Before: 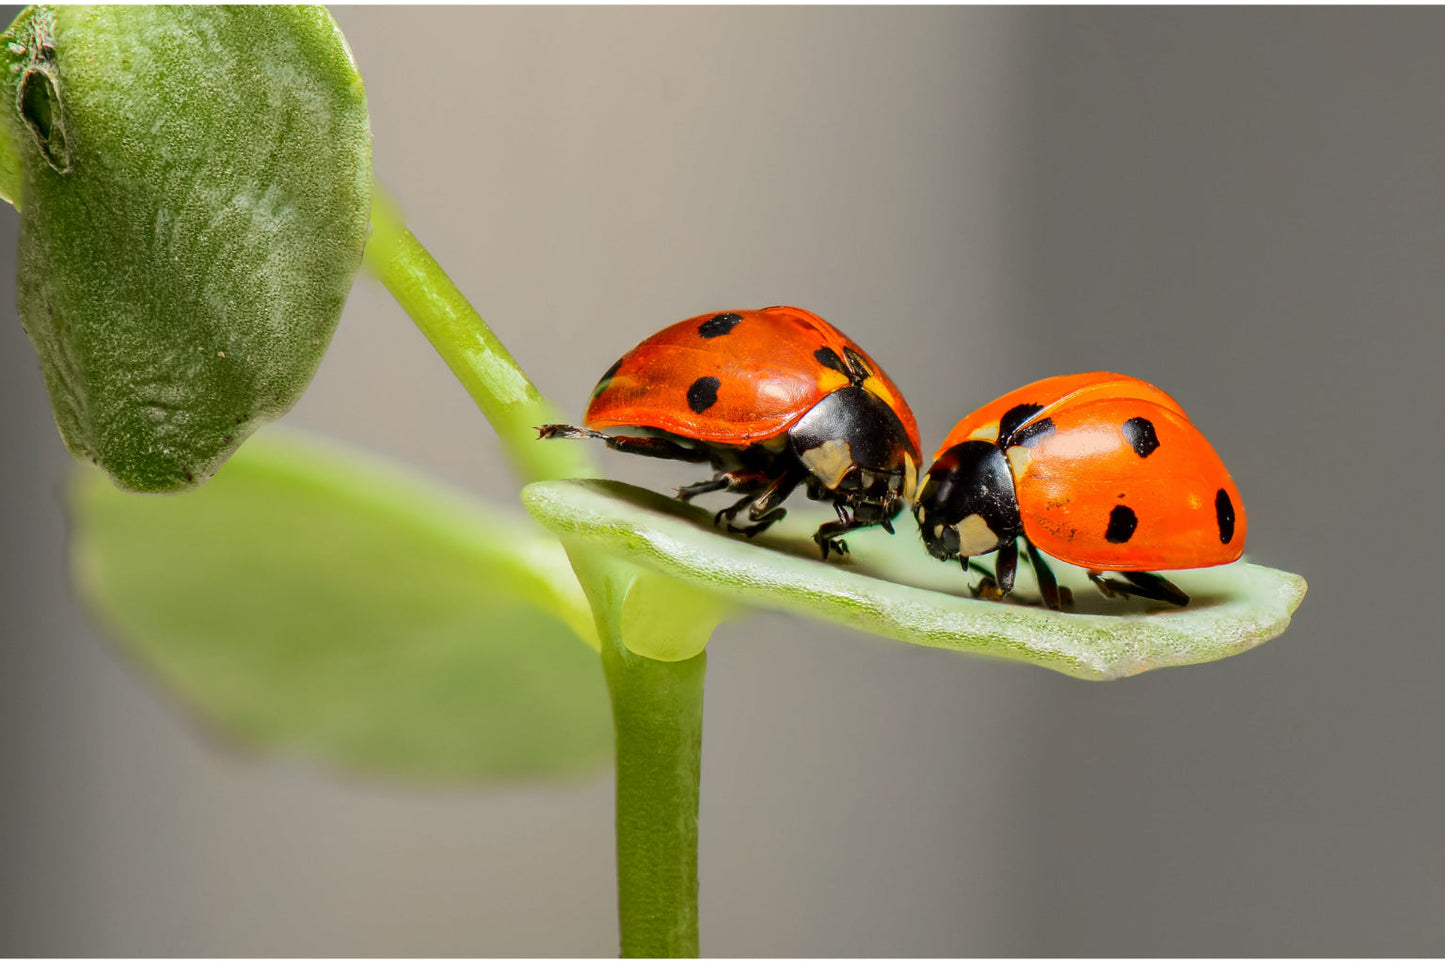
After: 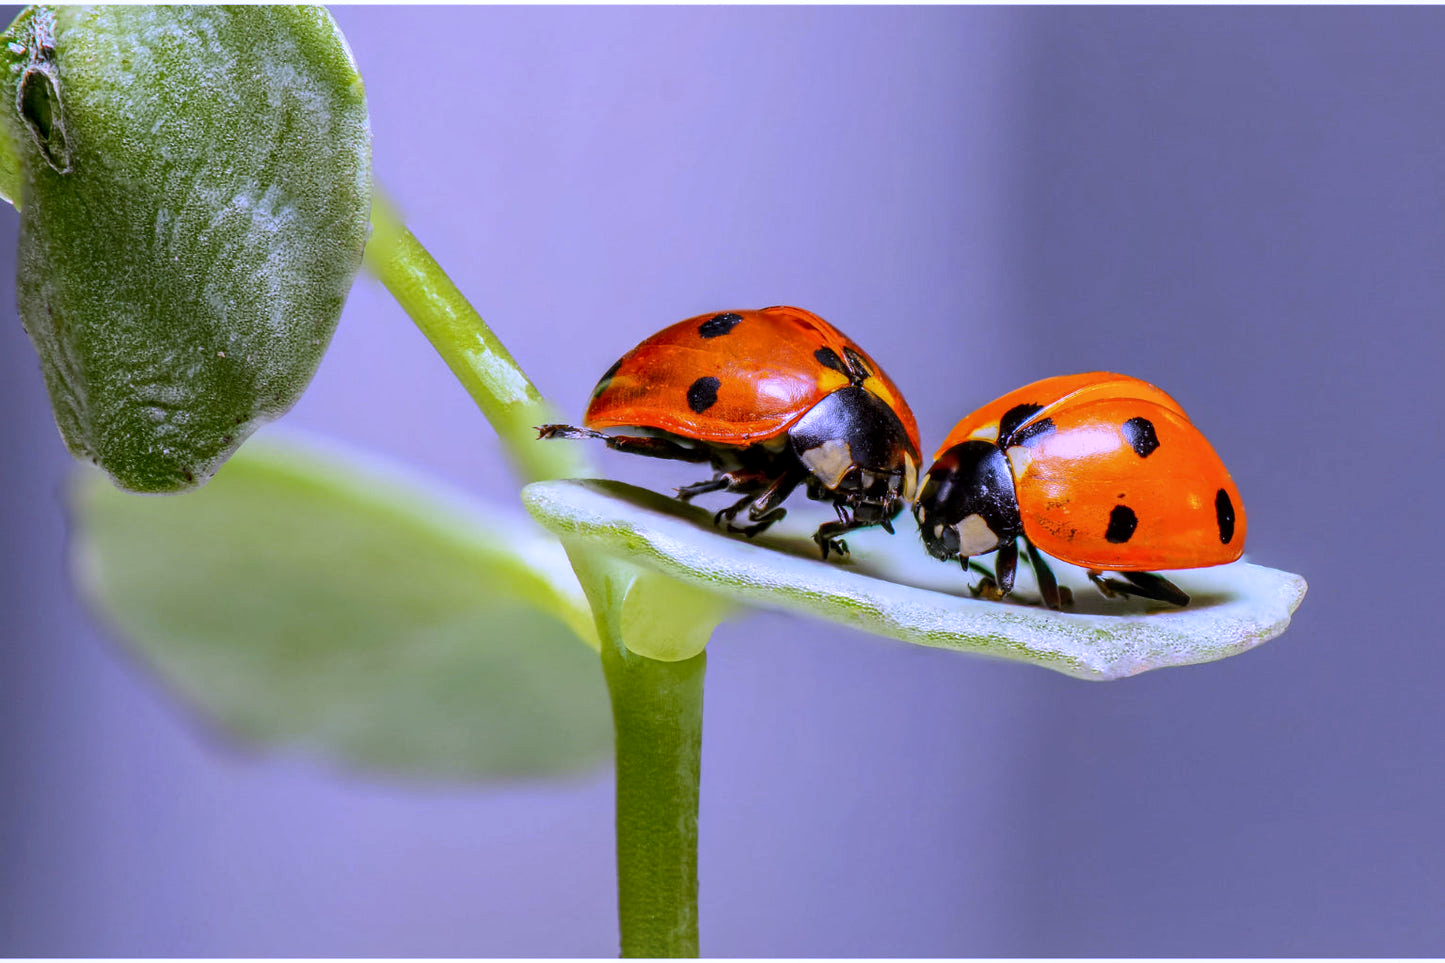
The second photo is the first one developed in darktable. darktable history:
local contrast: on, module defaults
white balance: red 0.98, blue 1.61
exposure: exposure -0.116 EV, compensate exposure bias true, compensate highlight preservation false
